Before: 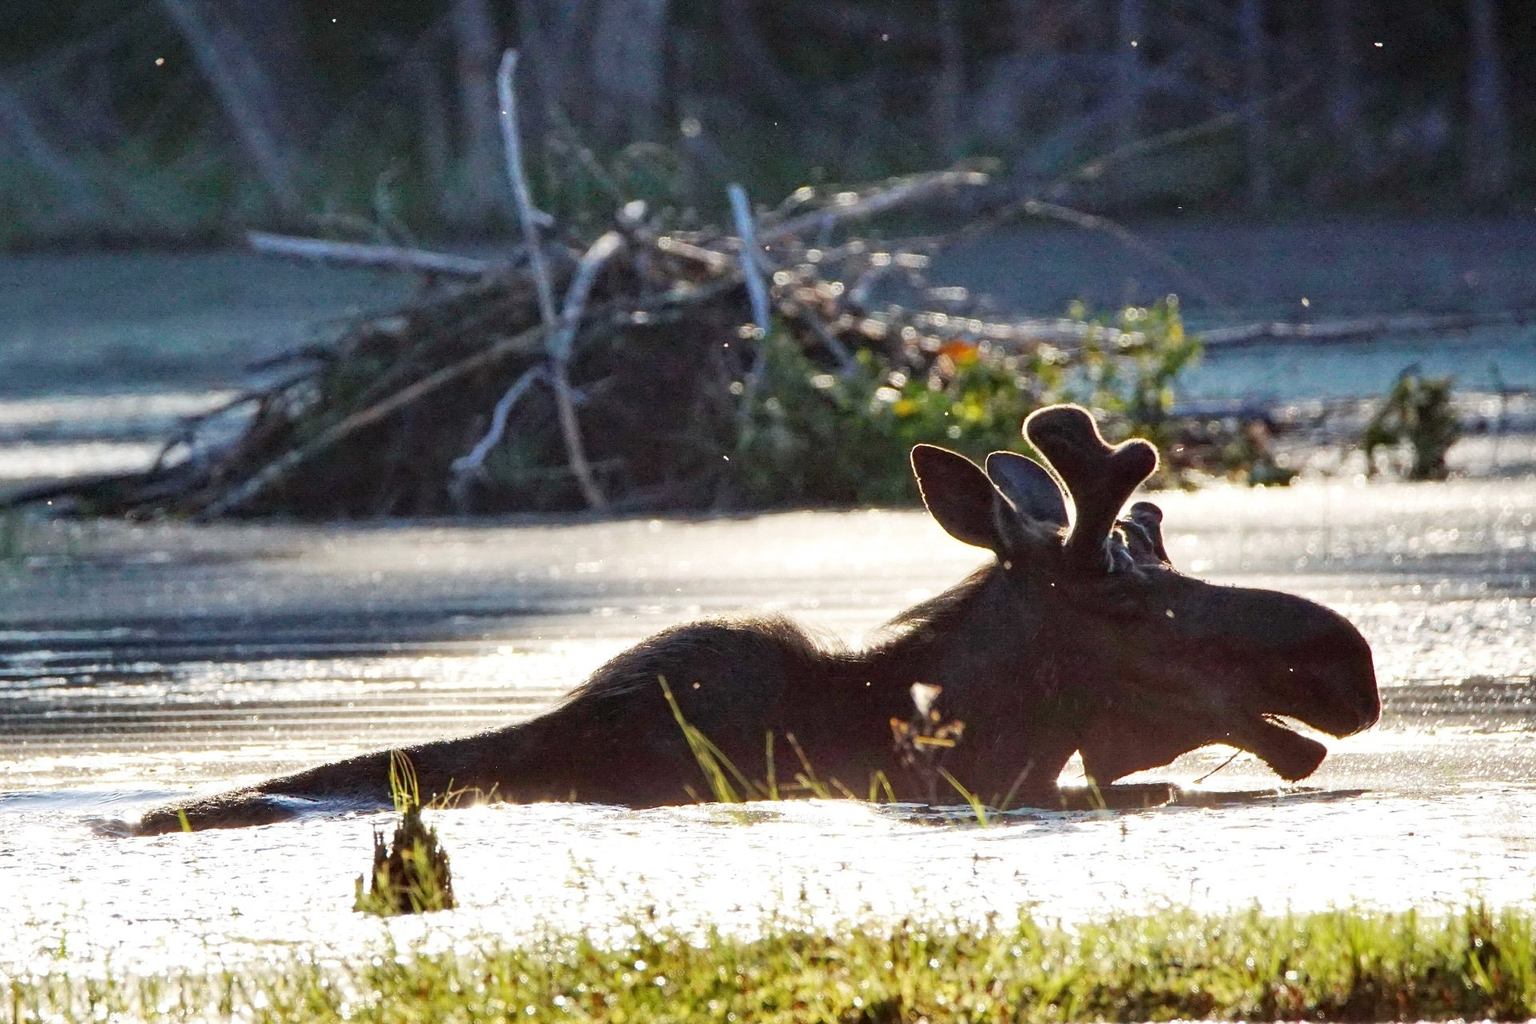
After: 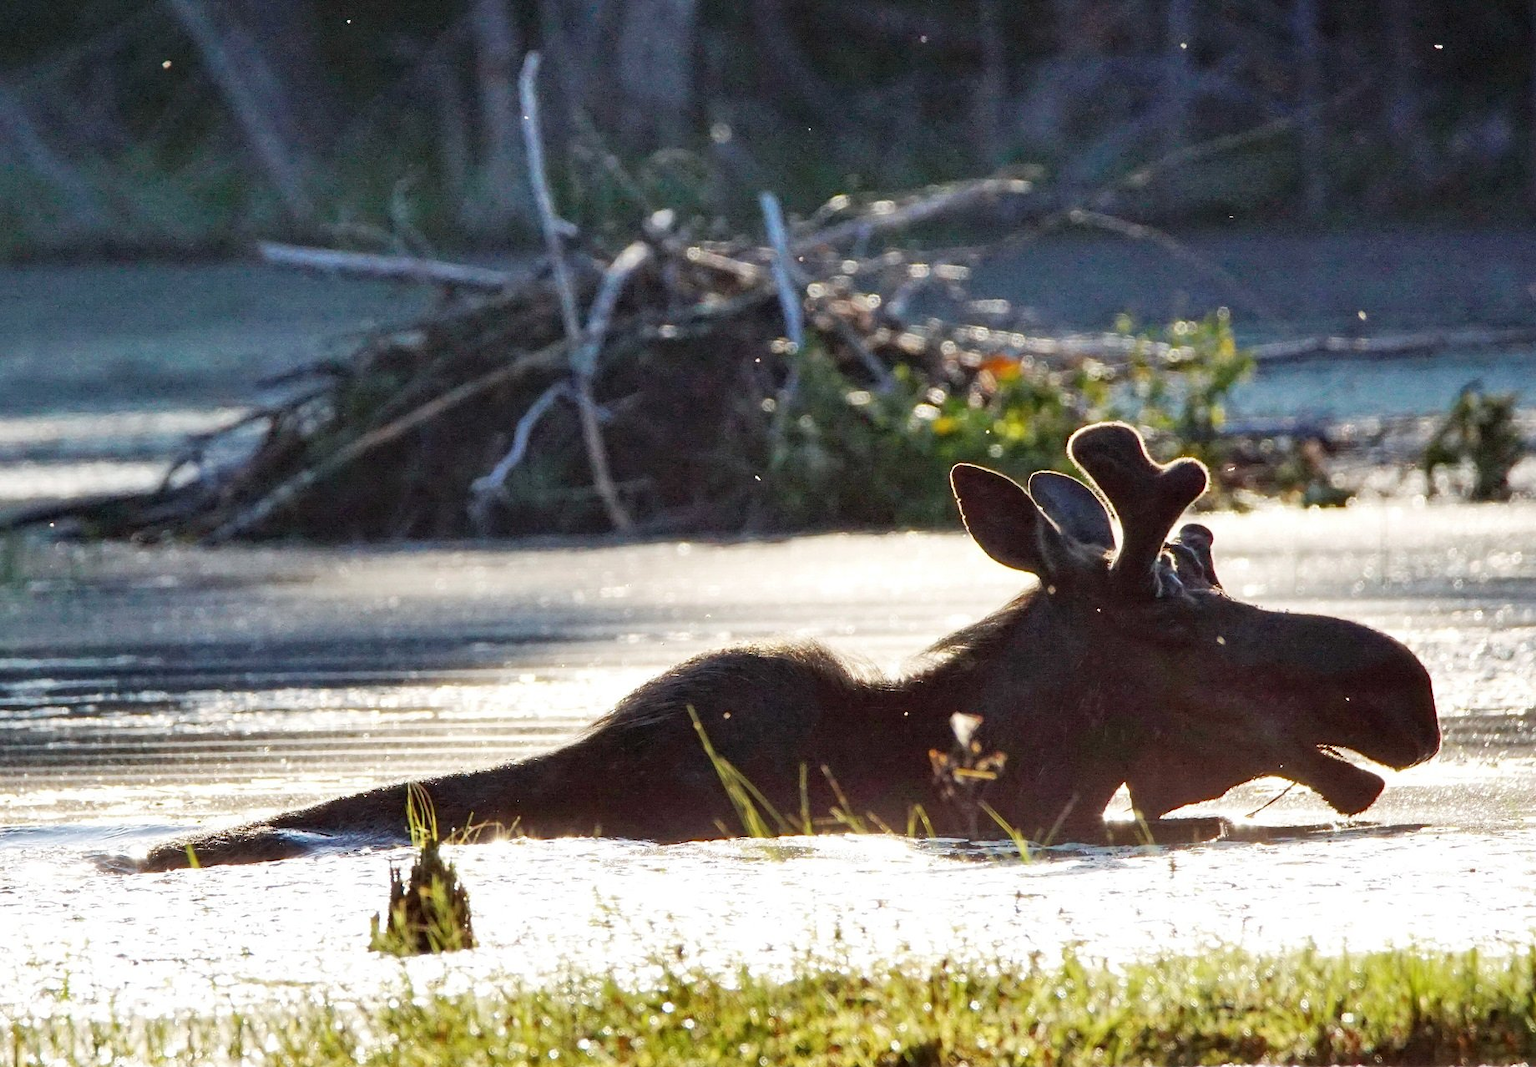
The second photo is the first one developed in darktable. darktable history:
crop: right 4.144%, bottom 0.042%
